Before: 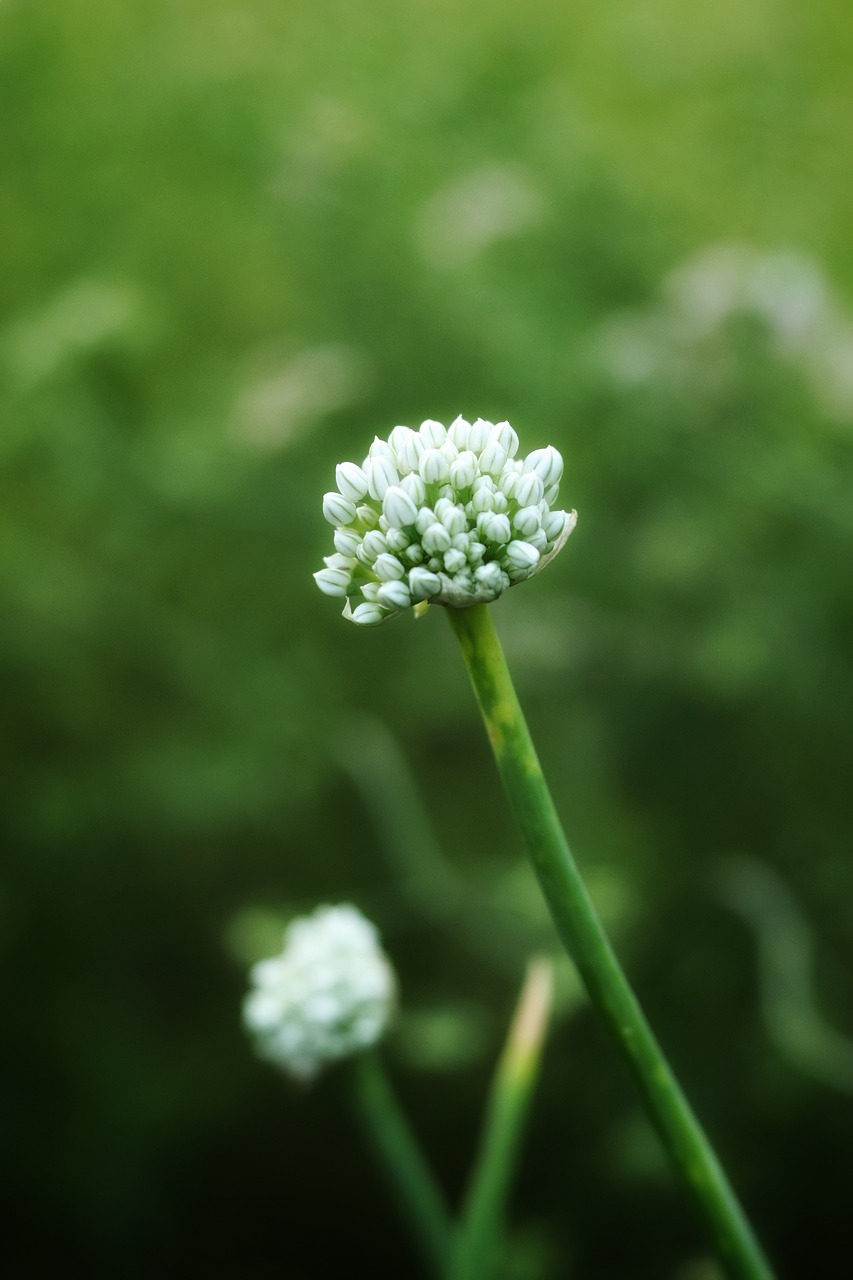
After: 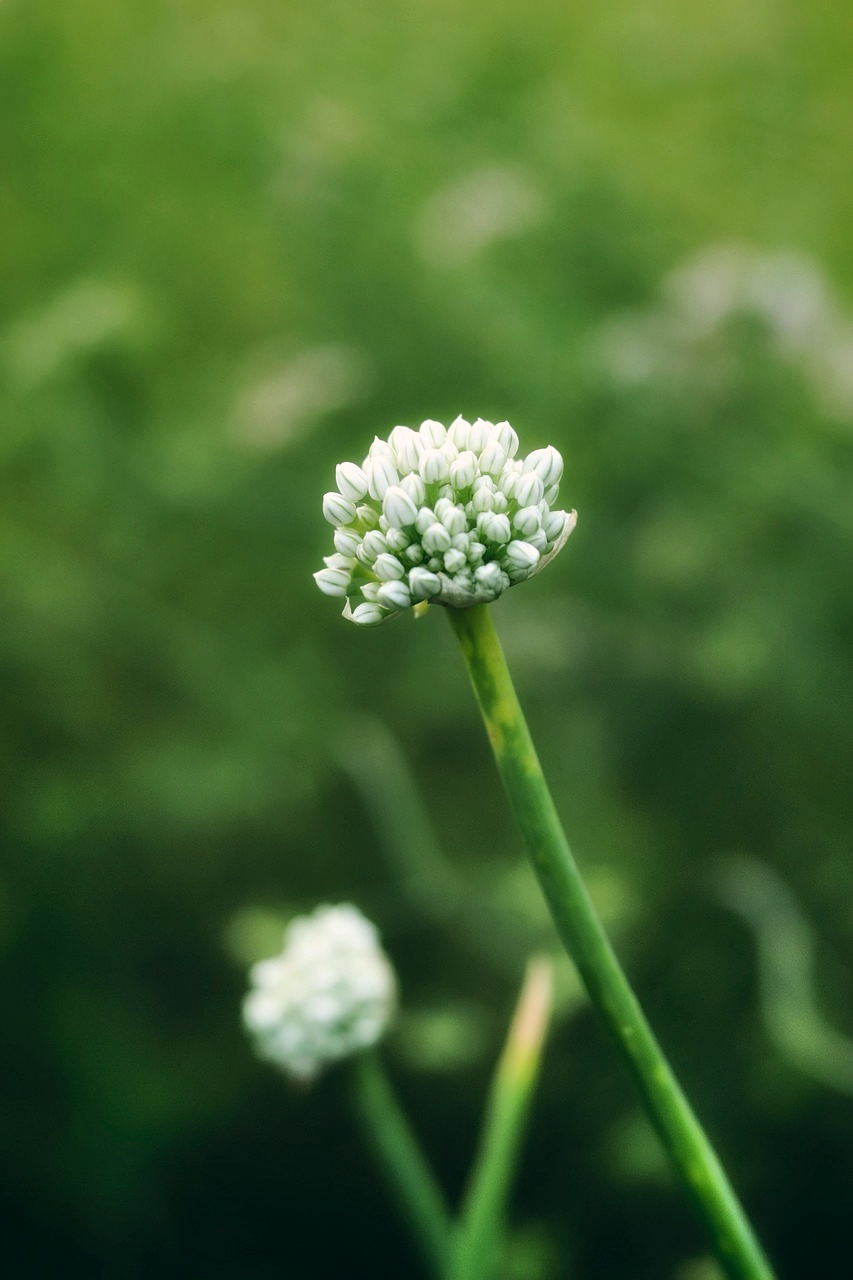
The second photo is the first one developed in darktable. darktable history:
shadows and highlights: soften with gaussian
color correction: highlights a* 5.44, highlights b* 5.29, shadows a* -4.1, shadows b* -5.01
